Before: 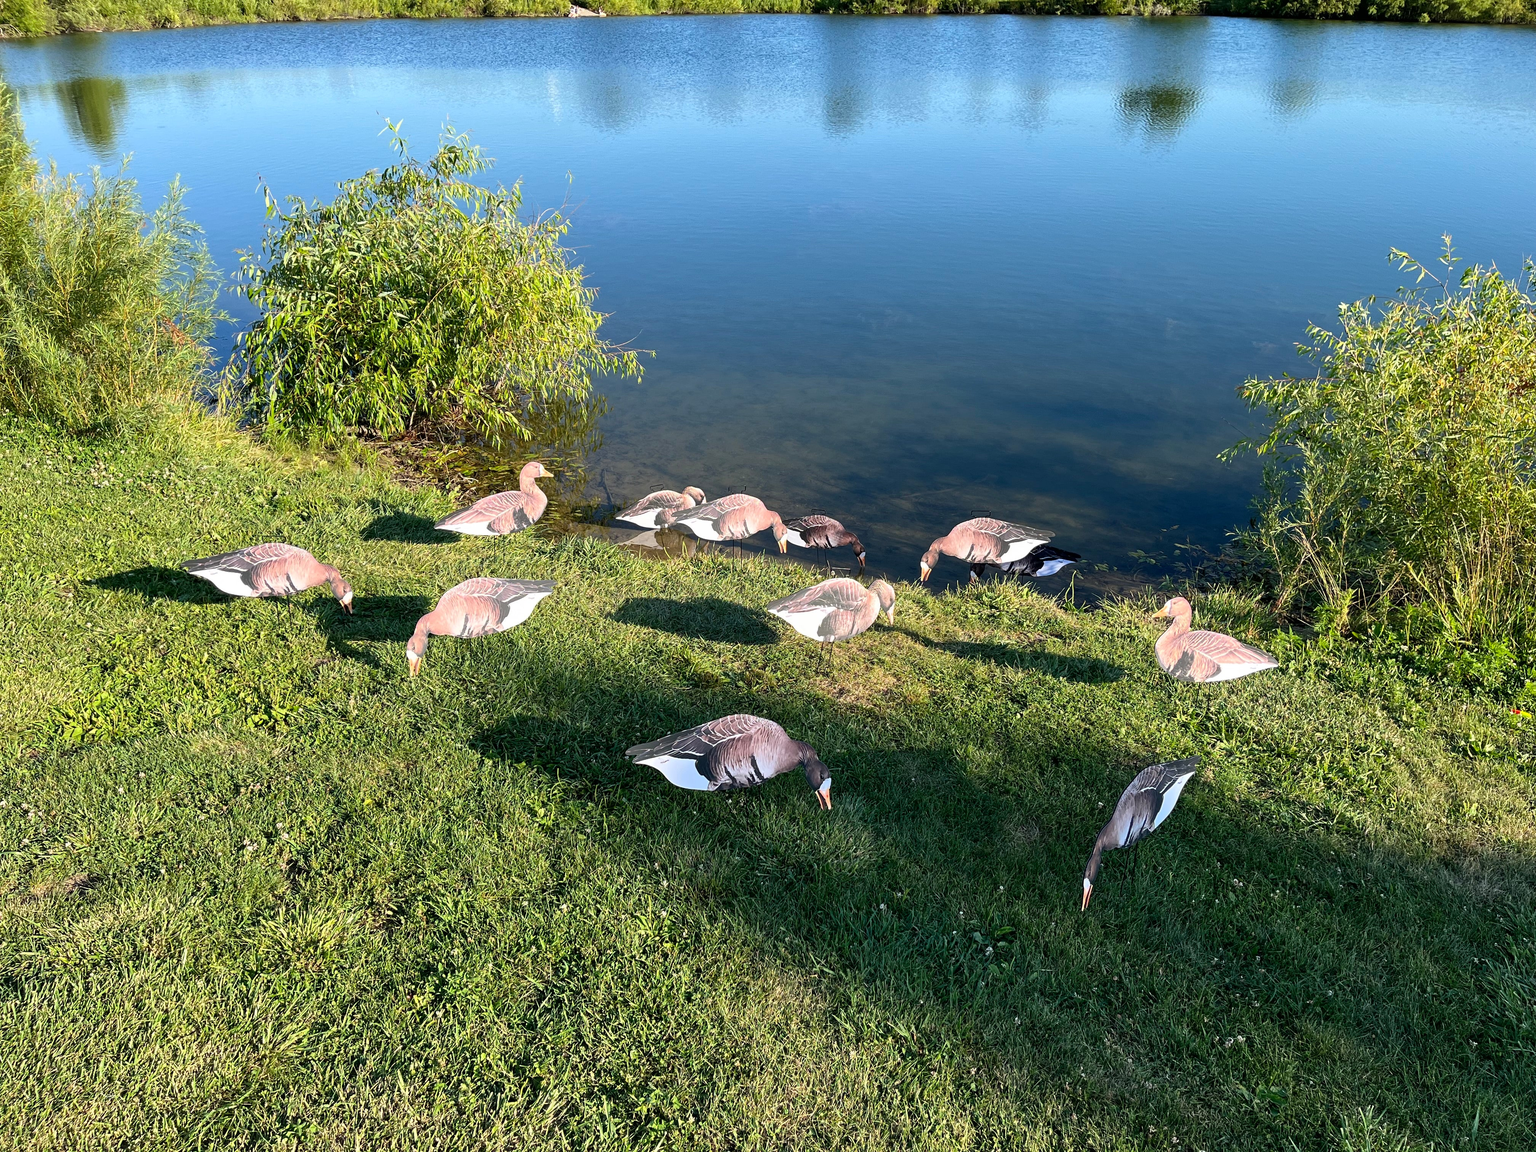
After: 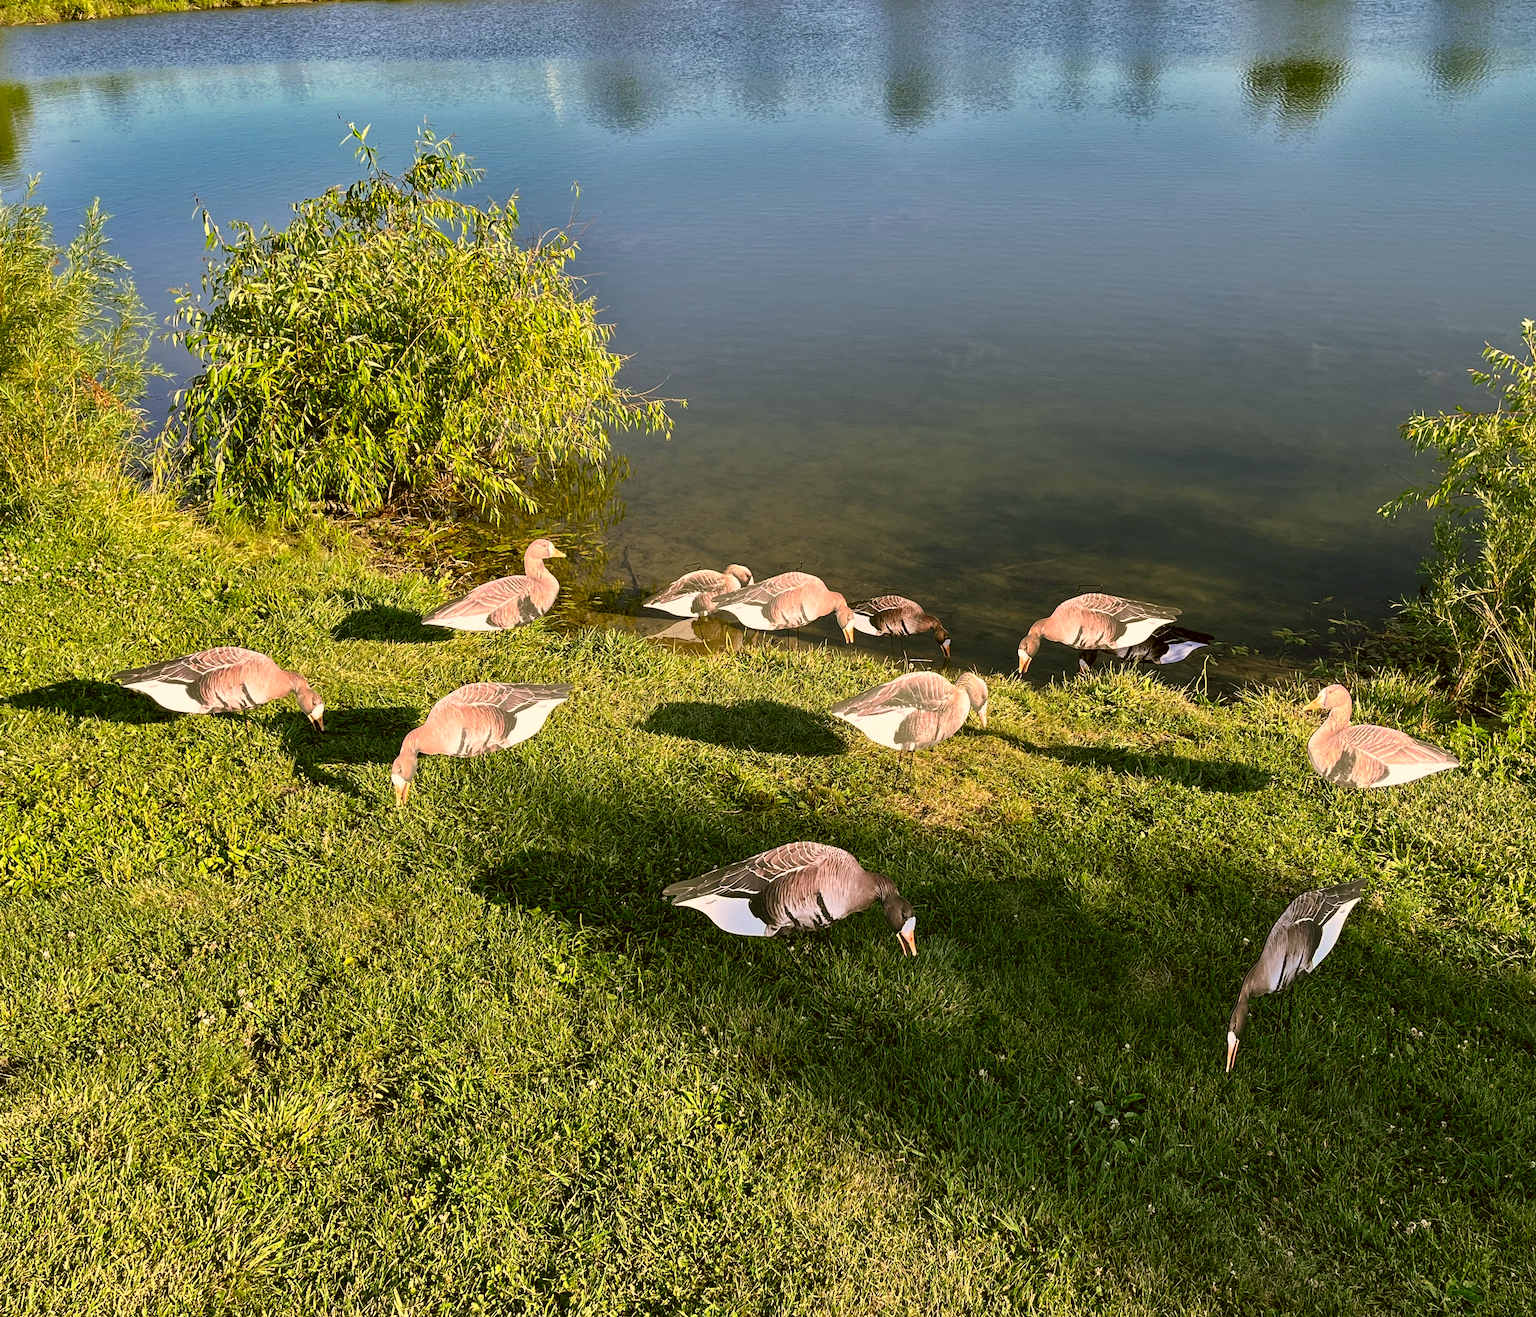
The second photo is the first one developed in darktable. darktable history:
shadows and highlights: shadows 18.6, highlights -83.53, highlights color adjustment 89.06%, soften with gaussian
color correction: highlights a* 8.98, highlights b* 15.88, shadows a* -0.557, shadows b* 26.4
crop and rotate: angle 1.48°, left 4.325%, top 0.812%, right 11.226%, bottom 2.631%
